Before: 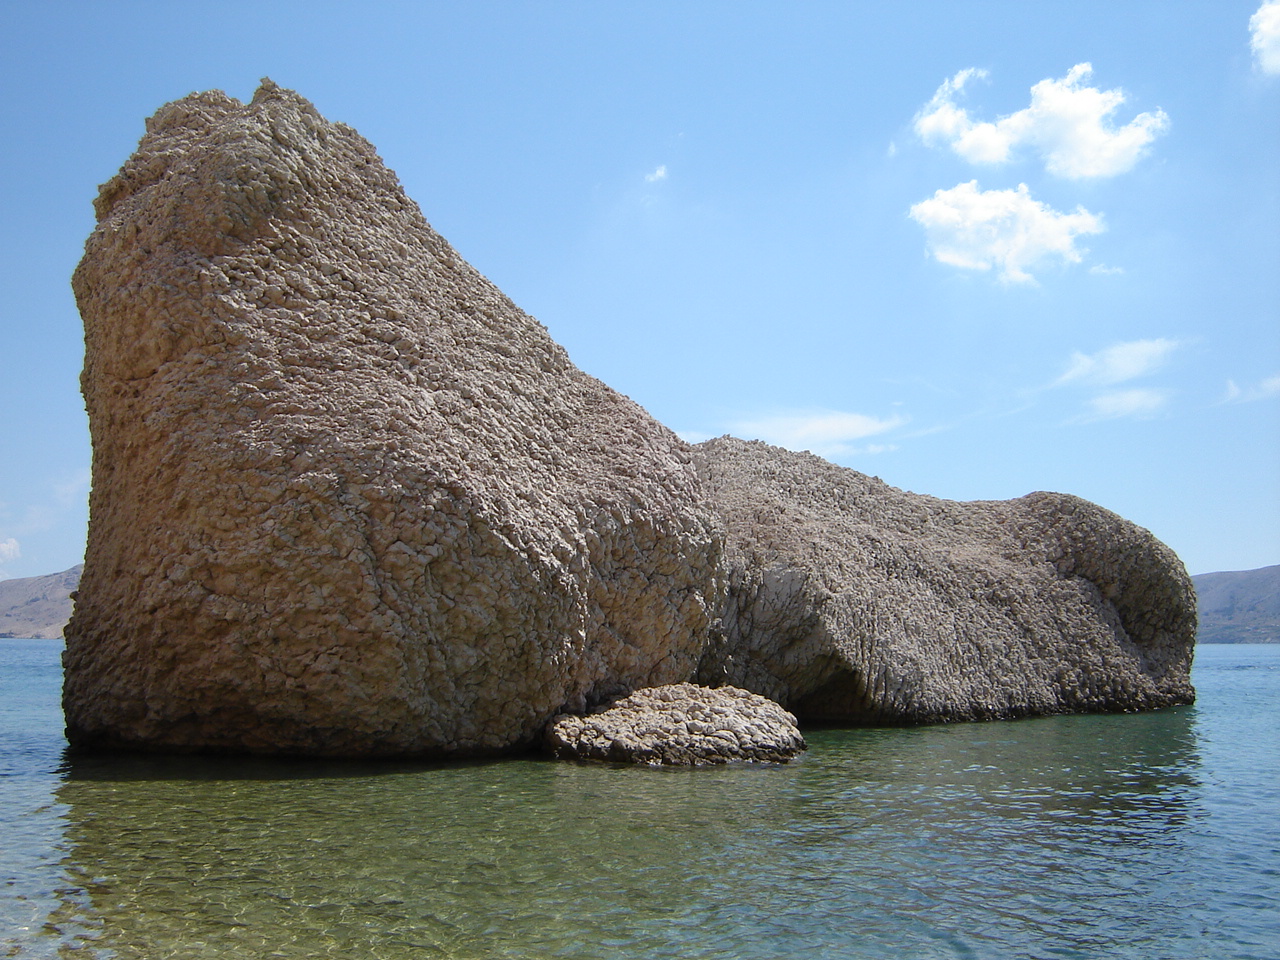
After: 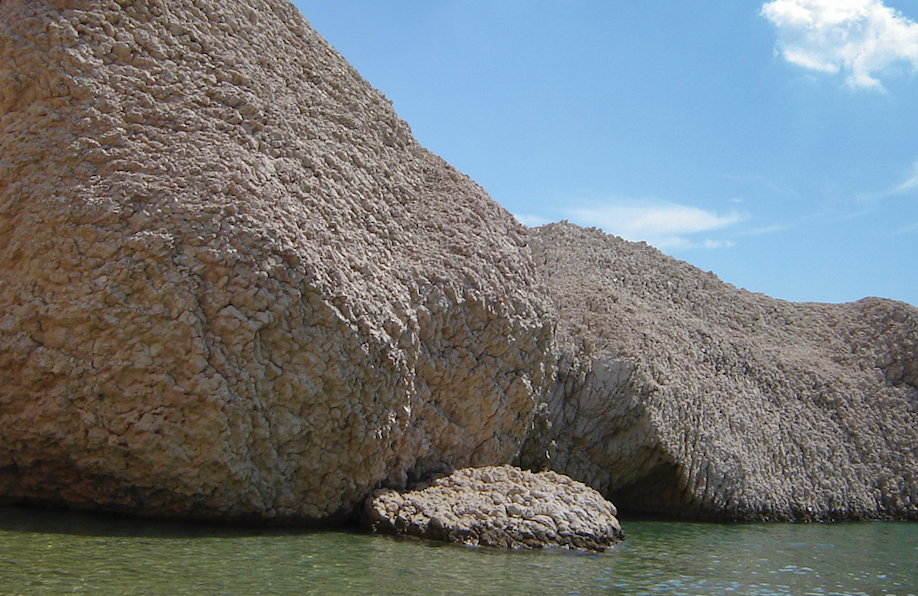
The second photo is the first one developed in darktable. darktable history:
shadows and highlights: highlights -59.69
crop and rotate: angle -3.68°, left 9.81%, top 20.712%, right 12.421%, bottom 11.911%
